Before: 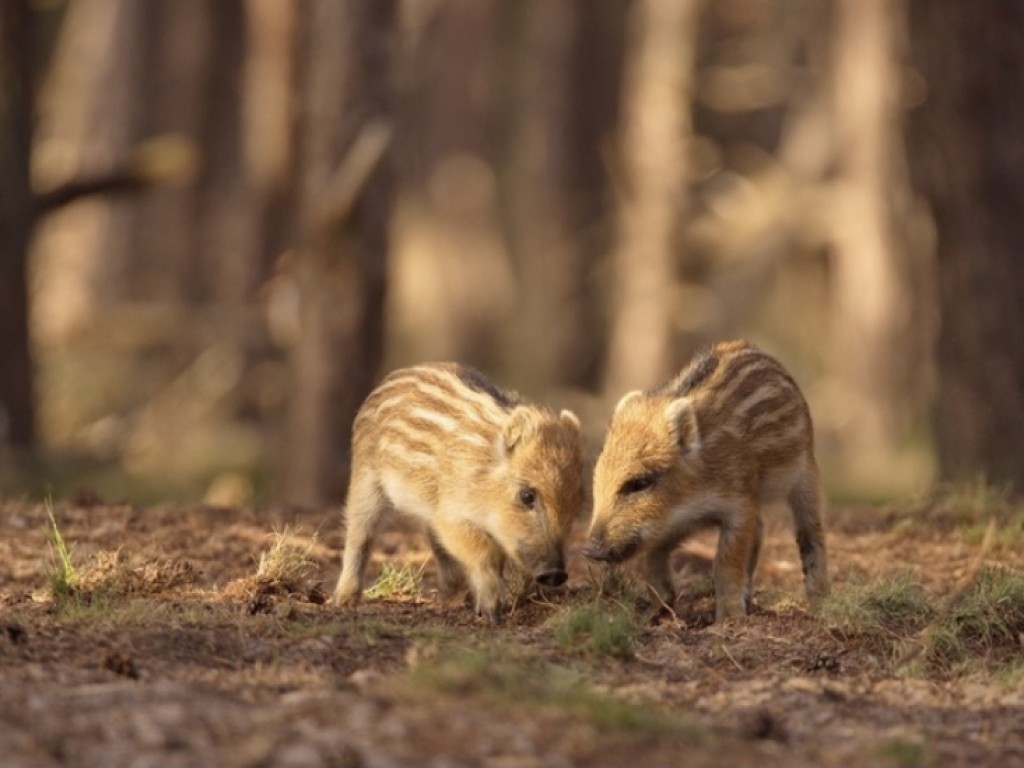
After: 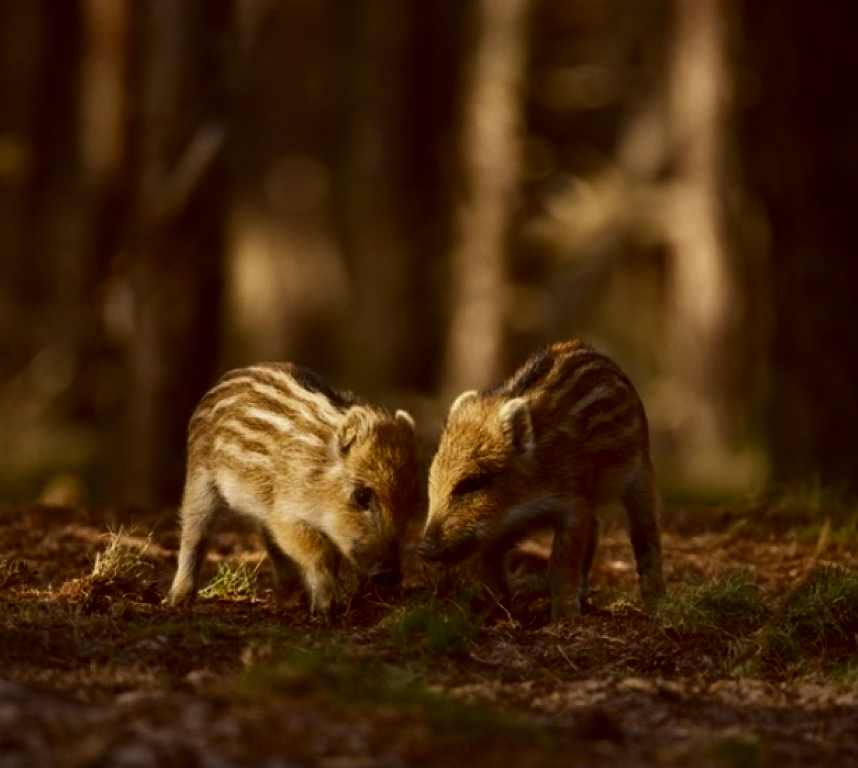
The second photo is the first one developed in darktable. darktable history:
sharpen: amount 0.2
contrast brightness saturation: contrast 0.09, brightness -0.59, saturation 0.17
crop: left 16.145%
